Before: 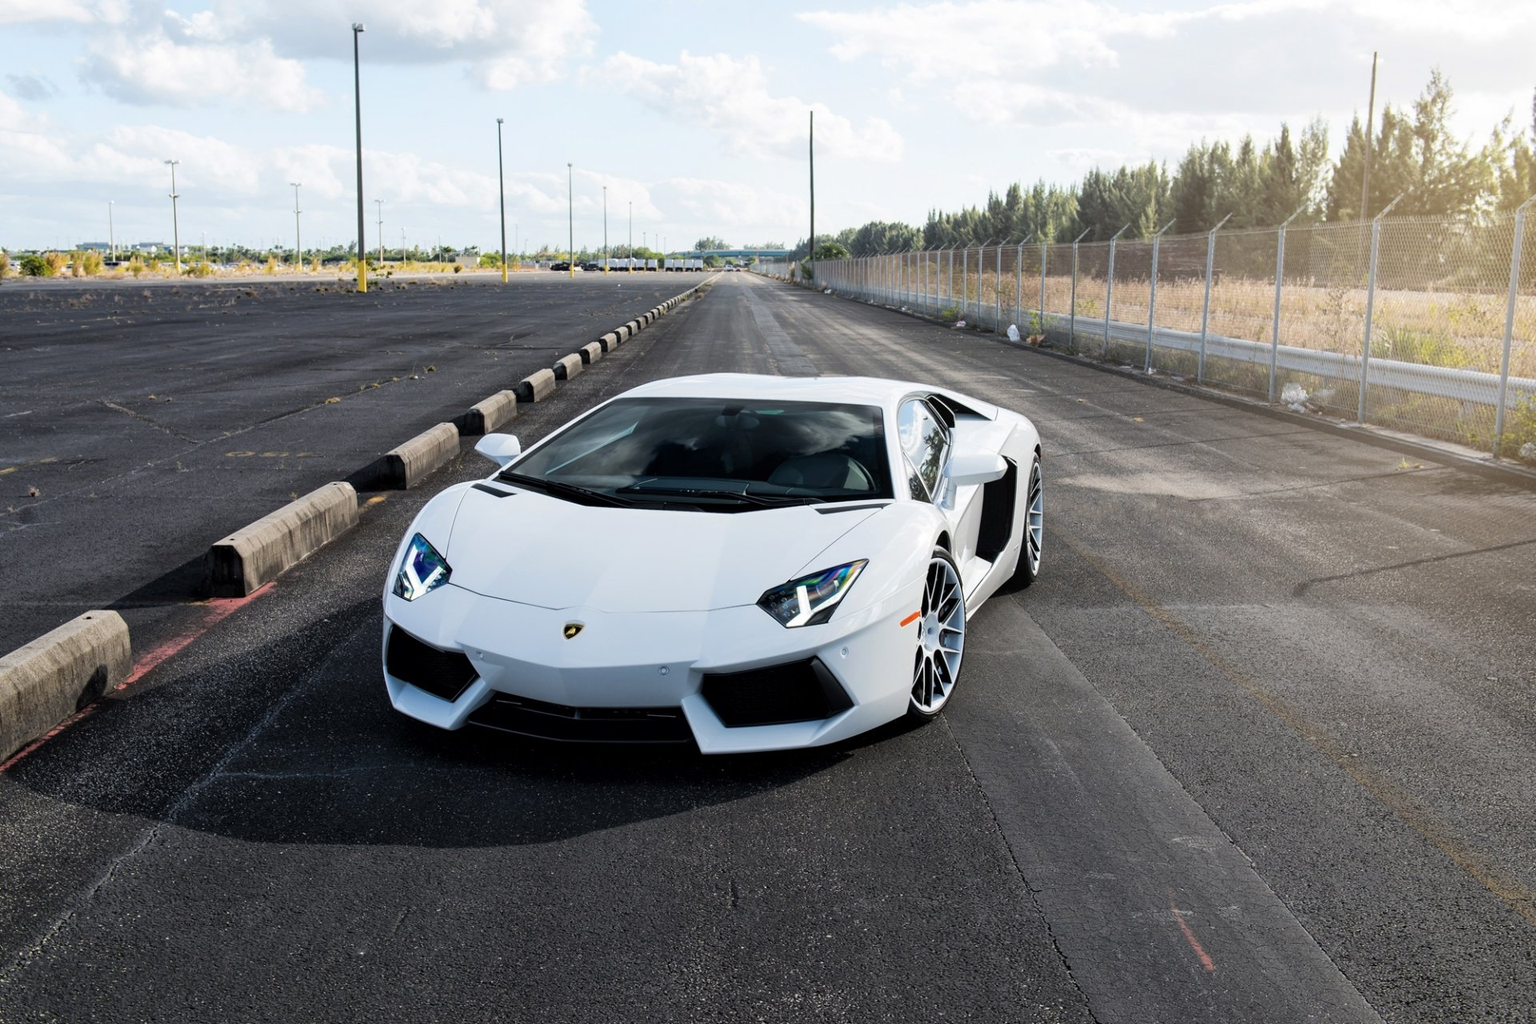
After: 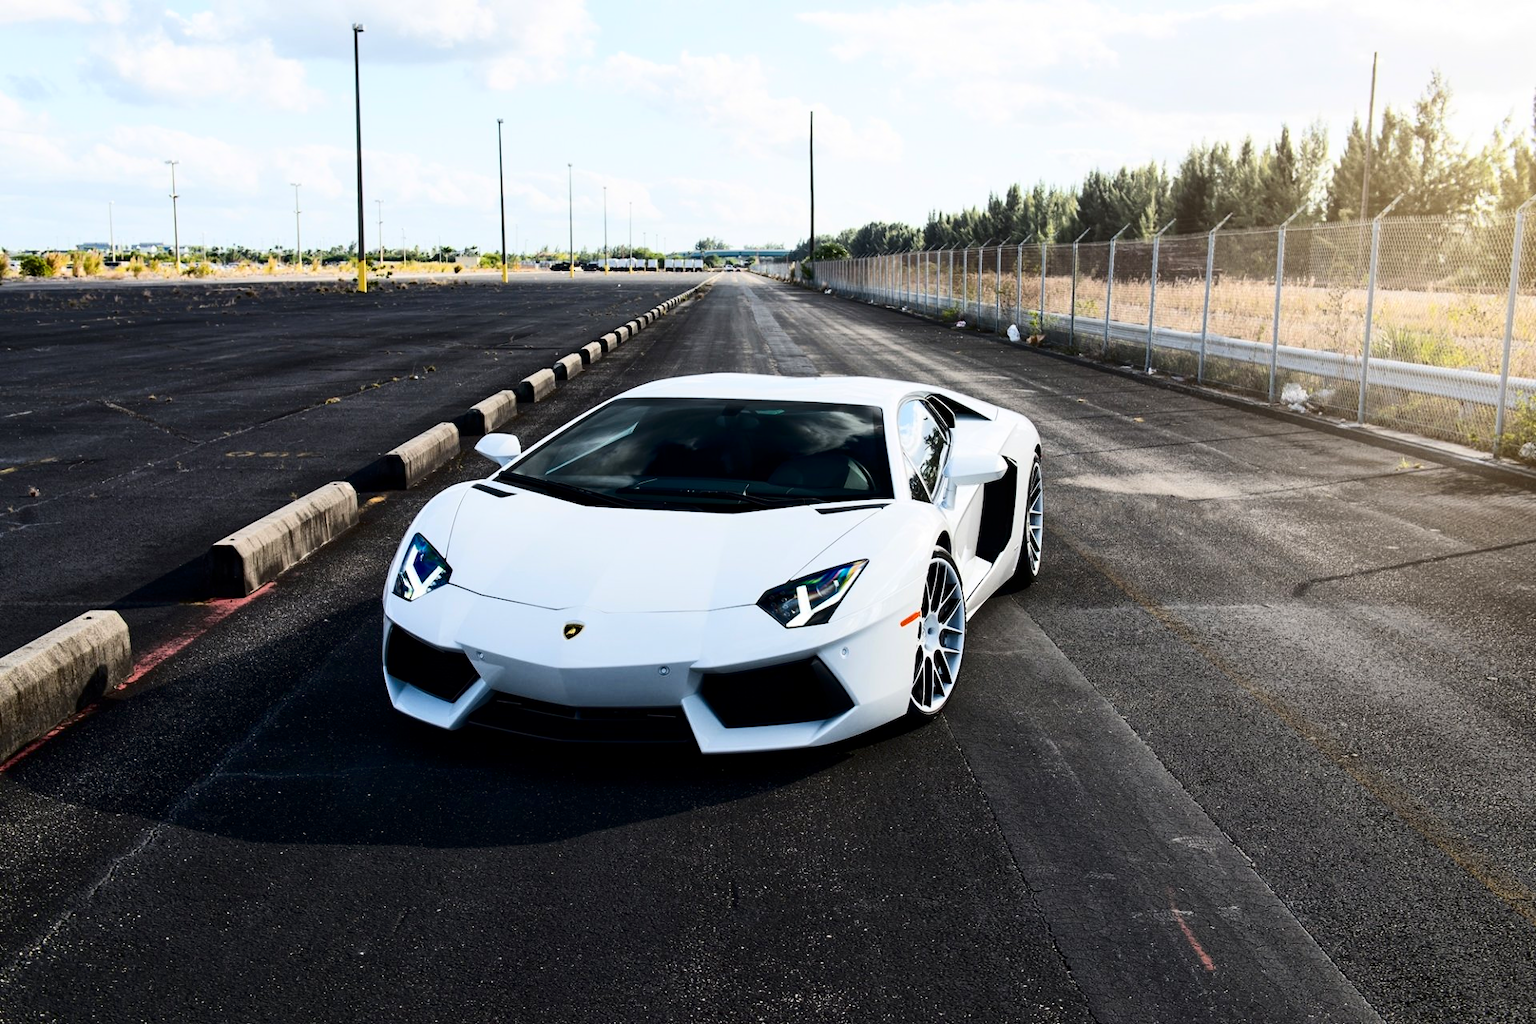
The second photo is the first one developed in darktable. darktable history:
contrast brightness saturation: contrast 0.314, brightness -0.075, saturation 0.169
